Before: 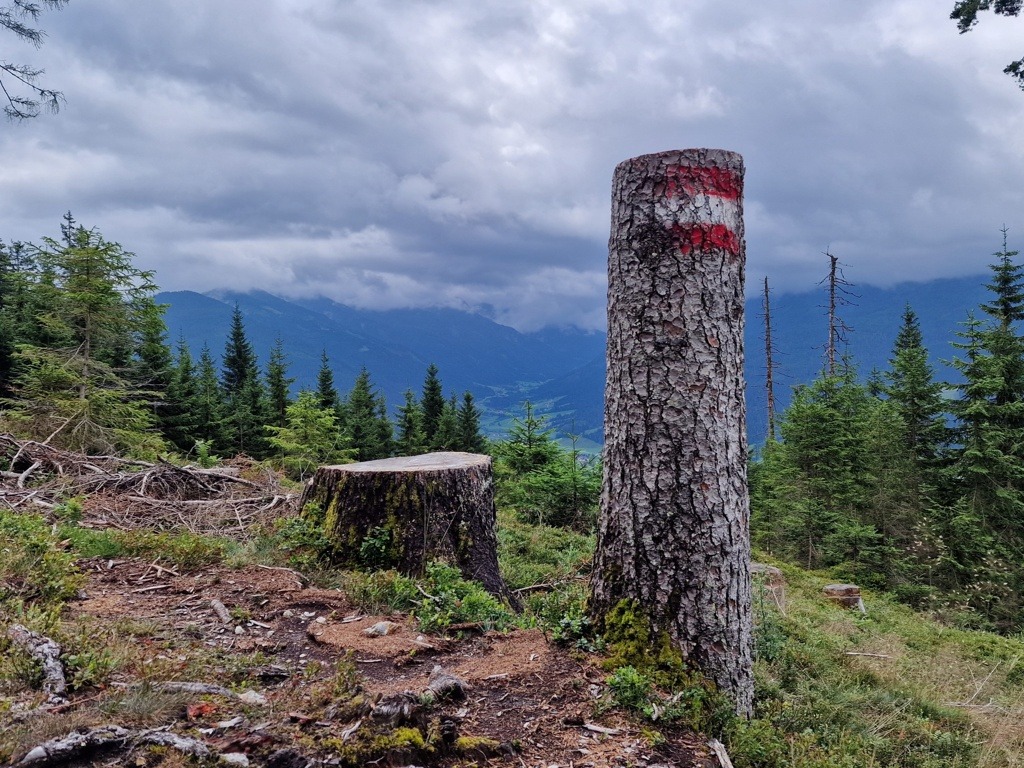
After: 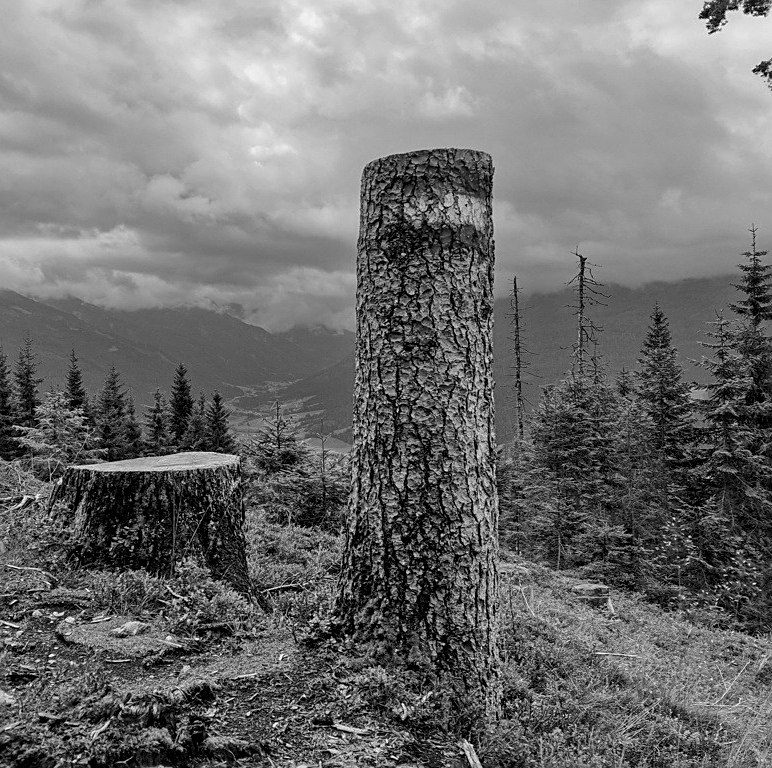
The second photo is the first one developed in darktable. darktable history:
crop and rotate: left 24.6%
sharpen: on, module defaults
monochrome: a 32, b 64, size 2.3
local contrast: on, module defaults
white balance: red 0.976, blue 1.04
